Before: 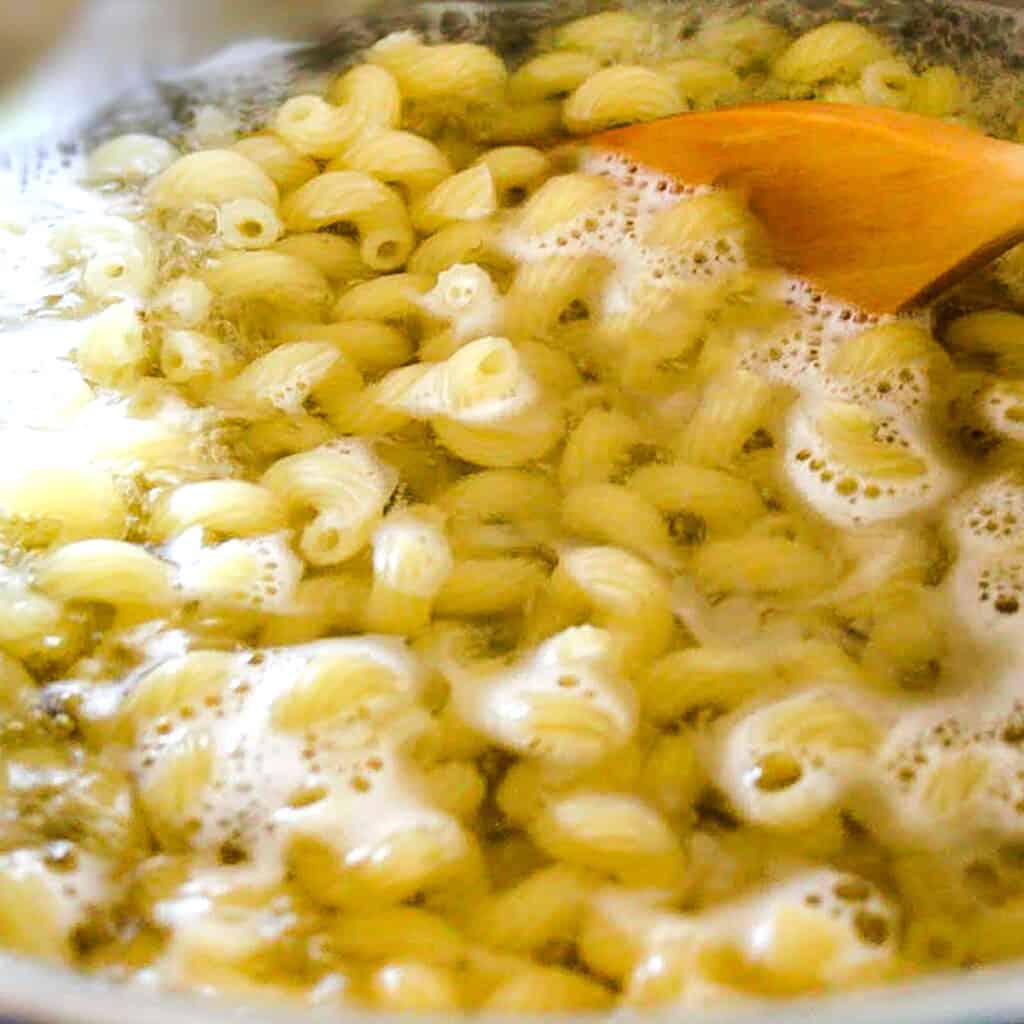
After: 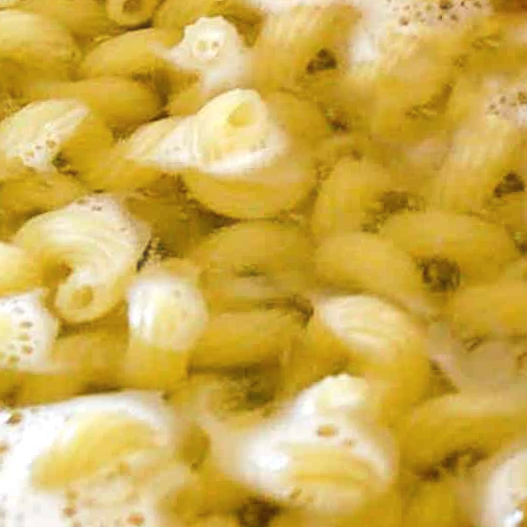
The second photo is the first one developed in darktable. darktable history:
haze removal: strength -0.1, adaptive false
rotate and perspective: rotation -1.77°, lens shift (horizontal) 0.004, automatic cropping off
crop: left 25%, top 25%, right 25%, bottom 25%
